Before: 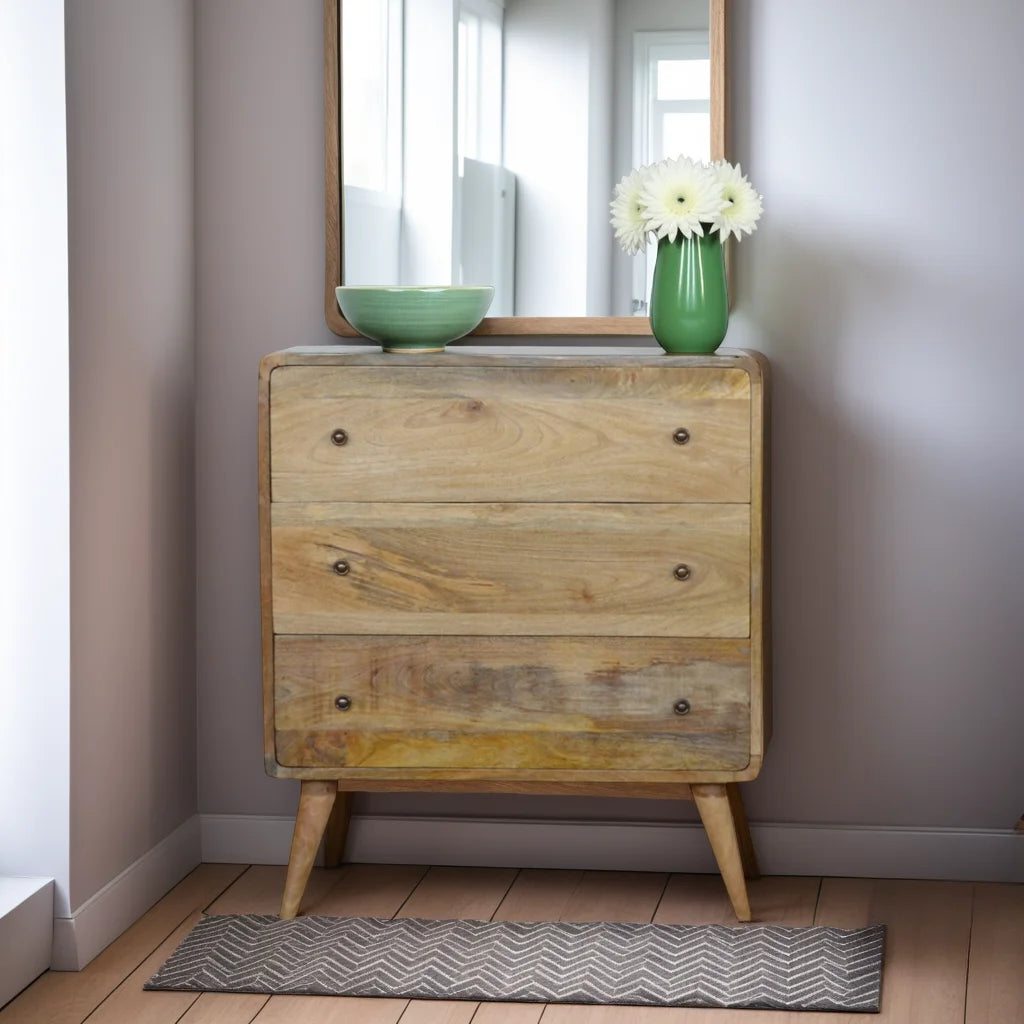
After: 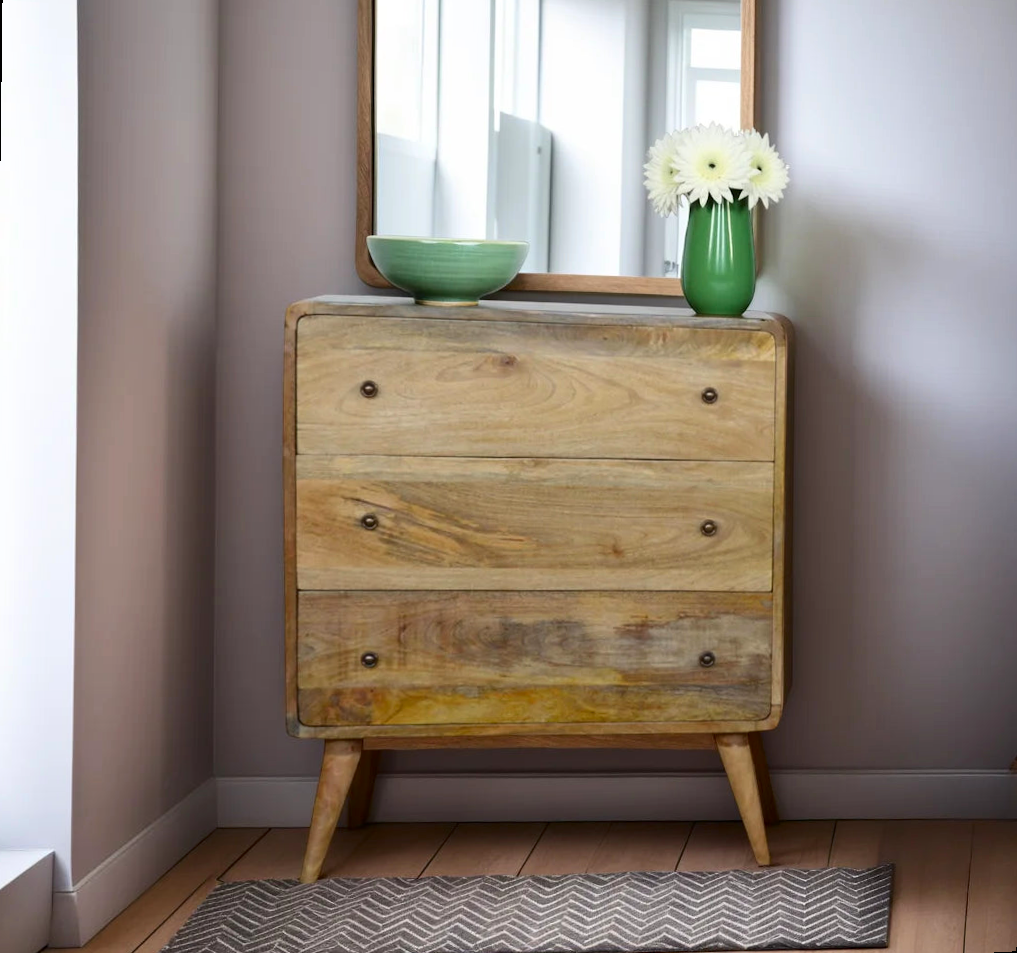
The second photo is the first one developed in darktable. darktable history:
rotate and perspective: rotation 0.679°, lens shift (horizontal) 0.136, crop left 0.009, crop right 0.991, crop top 0.078, crop bottom 0.95
contrast brightness saturation: contrast 0.13, brightness -0.05, saturation 0.16
